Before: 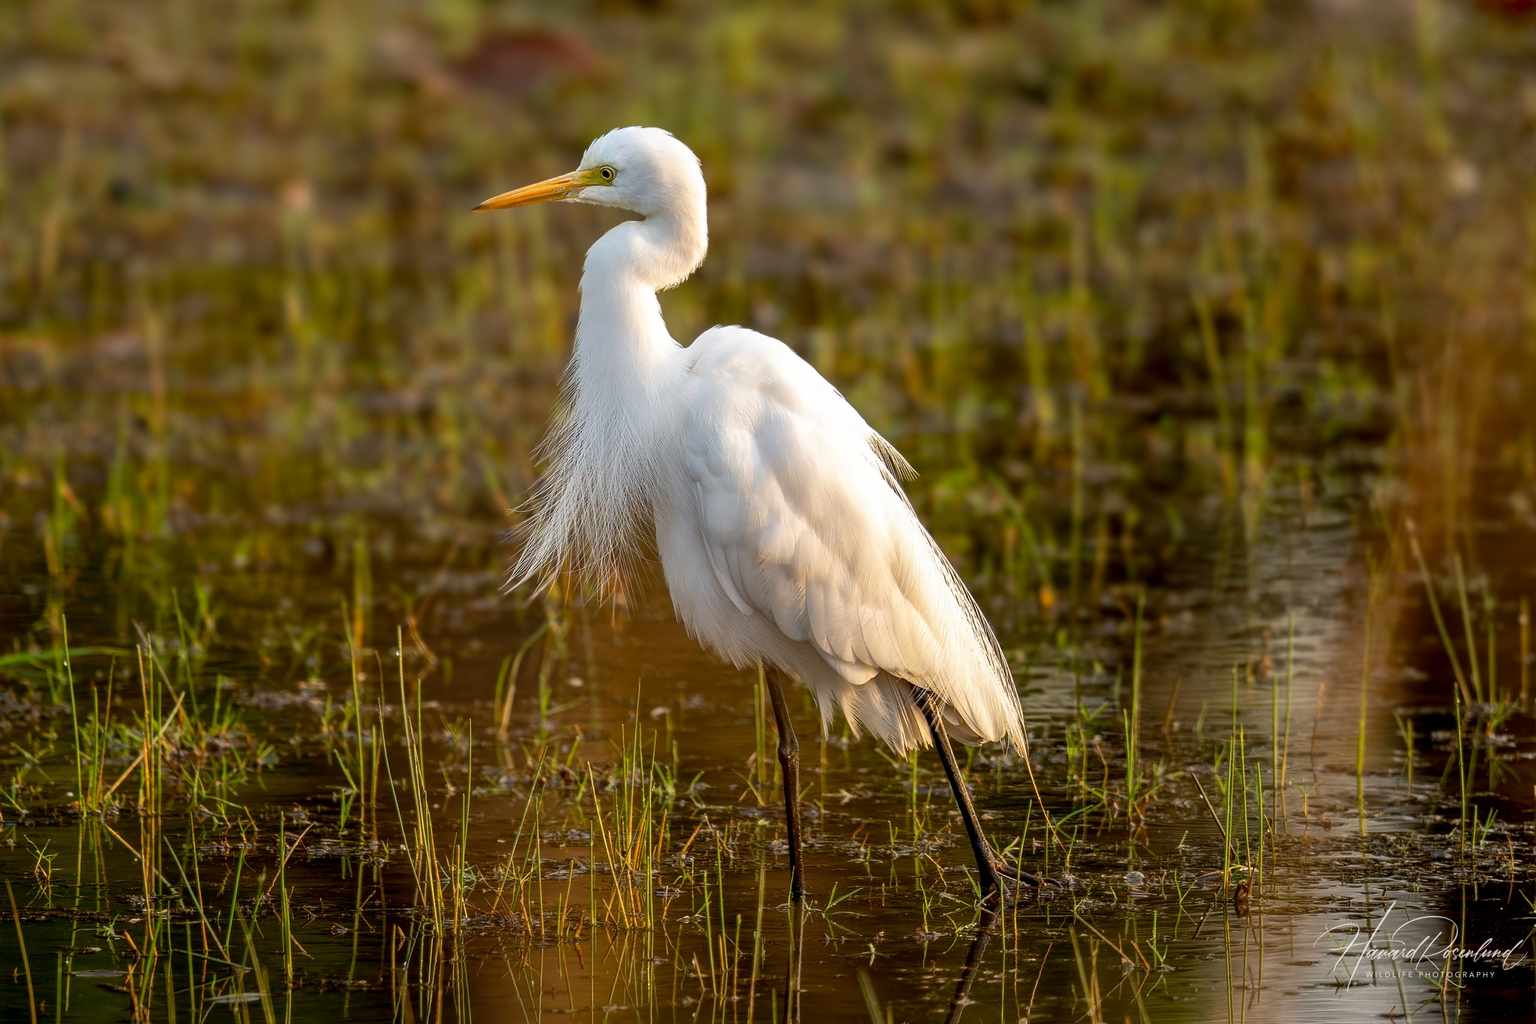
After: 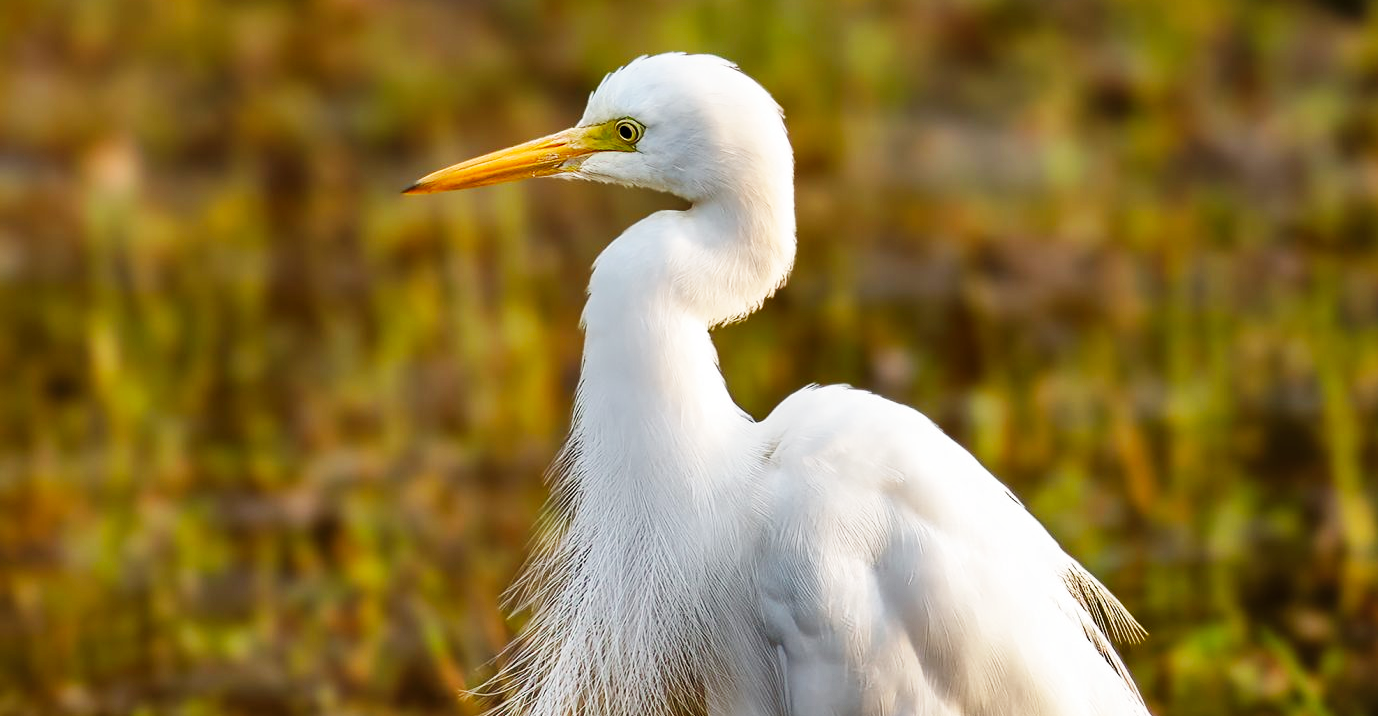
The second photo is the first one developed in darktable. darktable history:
shadows and highlights: radius 108.88, shadows 41.36, highlights -72.38, low approximation 0.01, soften with gaussian
base curve: curves: ch0 [(0, 0) (0.032, 0.025) (0.121, 0.166) (0.206, 0.329) (0.605, 0.79) (1, 1)], preserve colors none
crop: left 15.03%, top 9.304%, right 31.129%, bottom 48.716%
